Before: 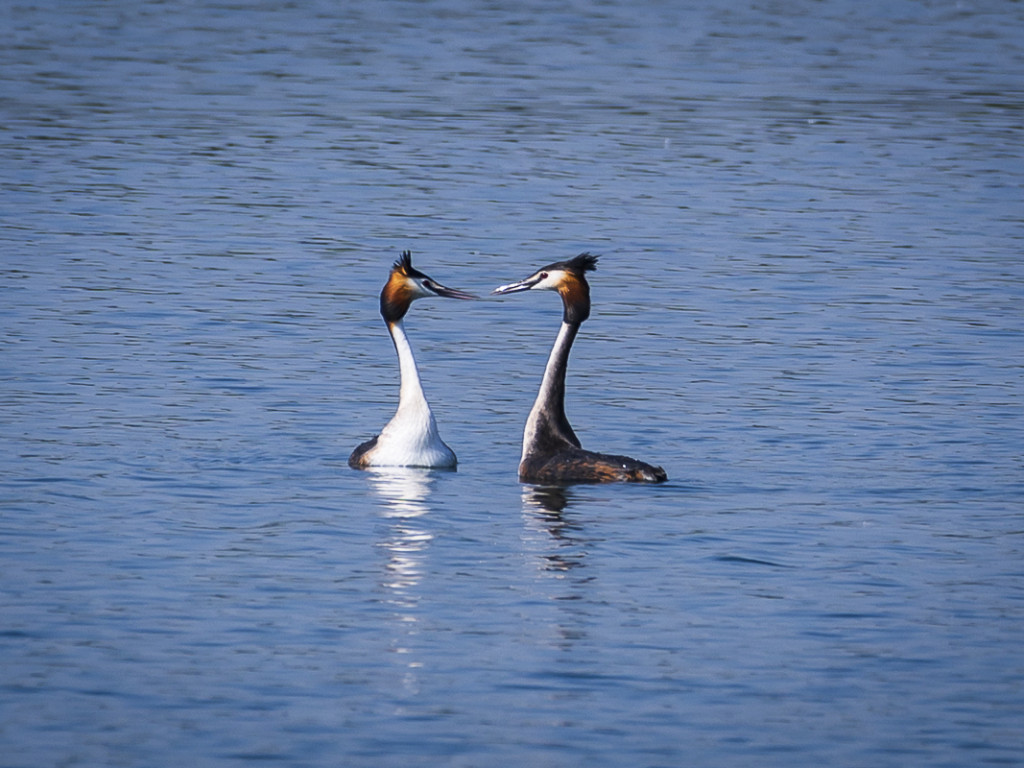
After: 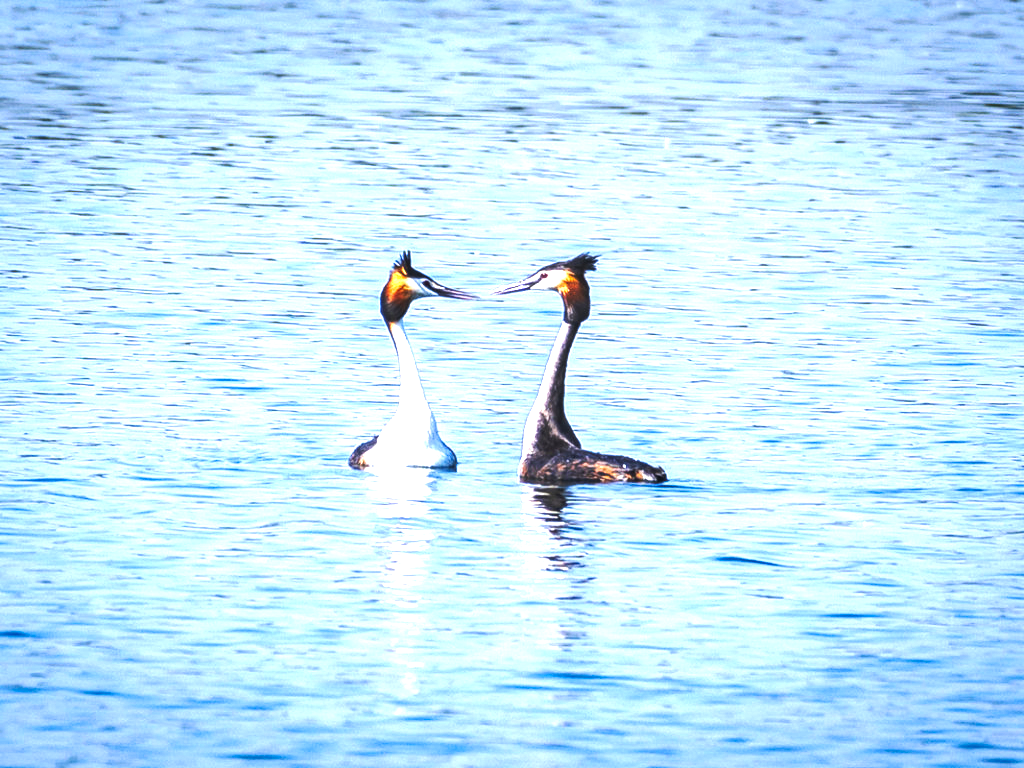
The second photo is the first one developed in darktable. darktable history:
base curve: curves: ch0 [(0, 0) (0.036, 0.037) (0.121, 0.228) (0.46, 0.76) (0.859, 0.983) (1, 1)], exposure shift 0.01, preserve colors none
local contrast: detail 130%
levels: levels [0, 0.352, 0.703]
